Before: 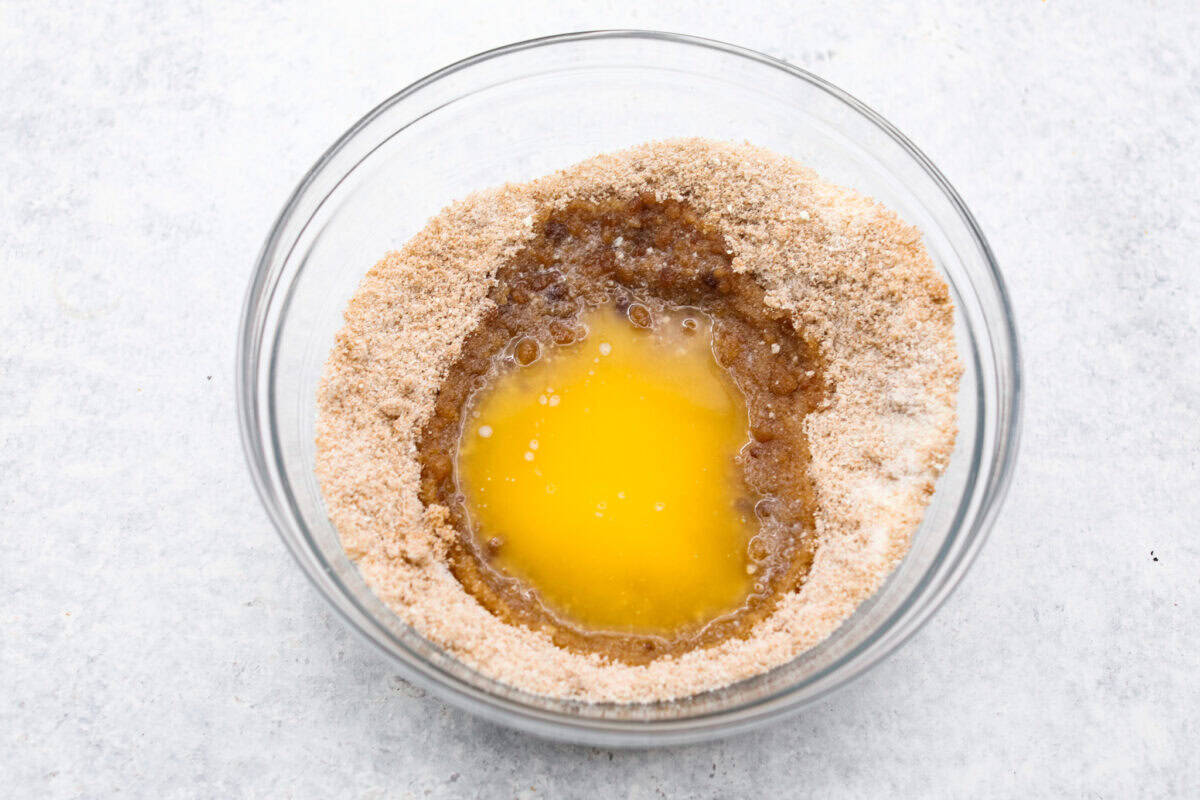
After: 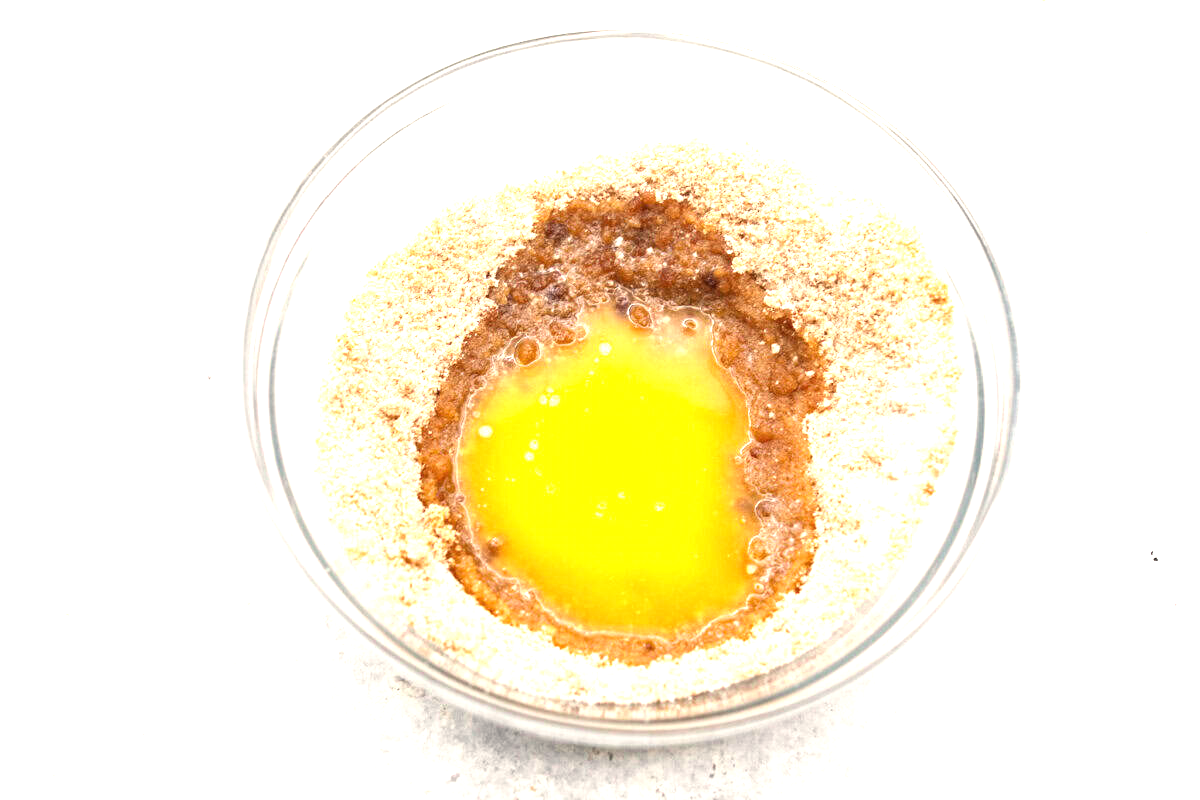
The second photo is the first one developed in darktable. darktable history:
white balance: red 1.045, blue 0.932
exposure: black level correction 0, exposure 1.1 EV, compensate exposure bias true, compensate highlight preservation false
